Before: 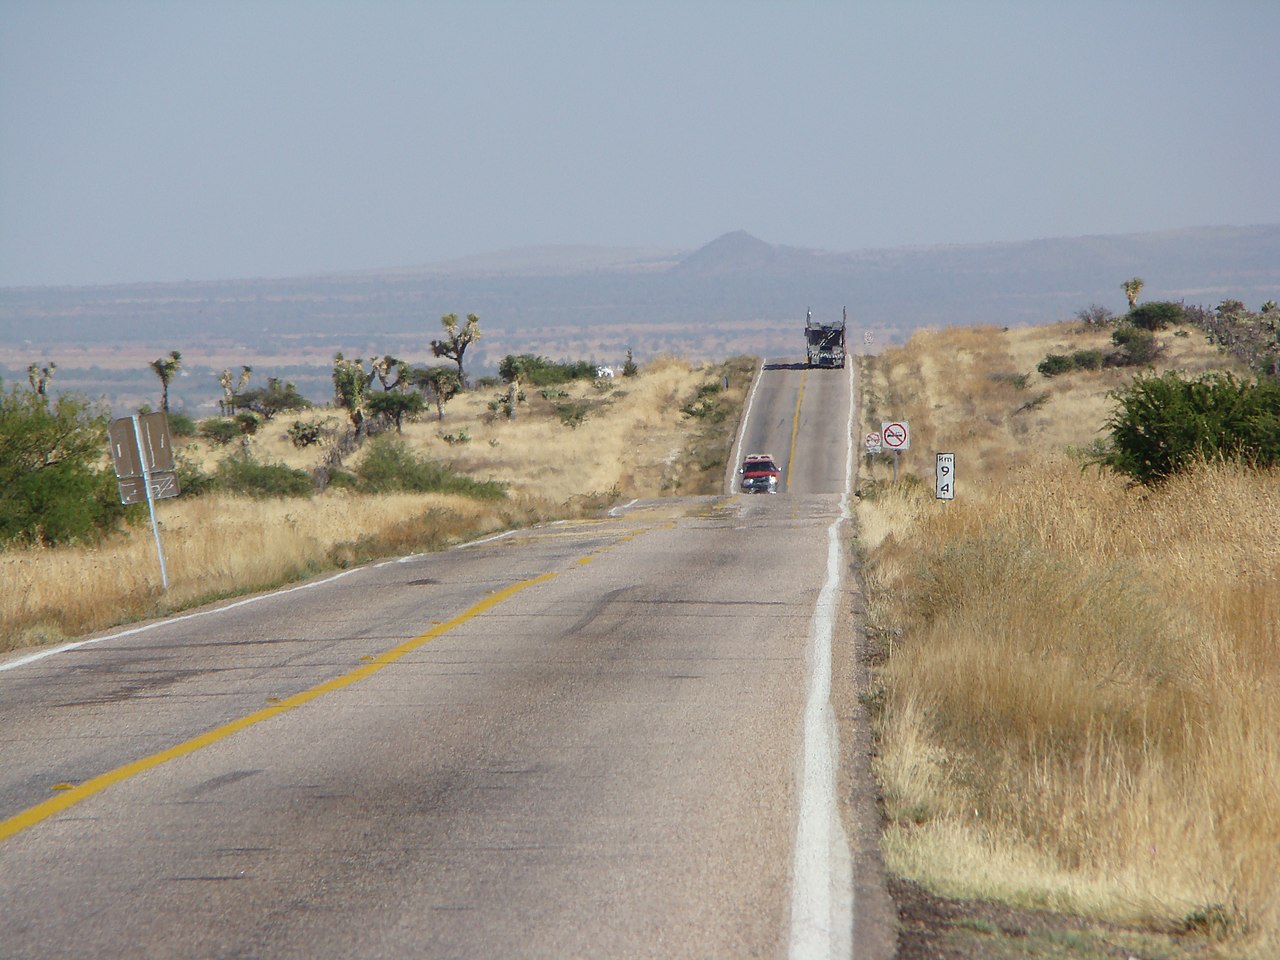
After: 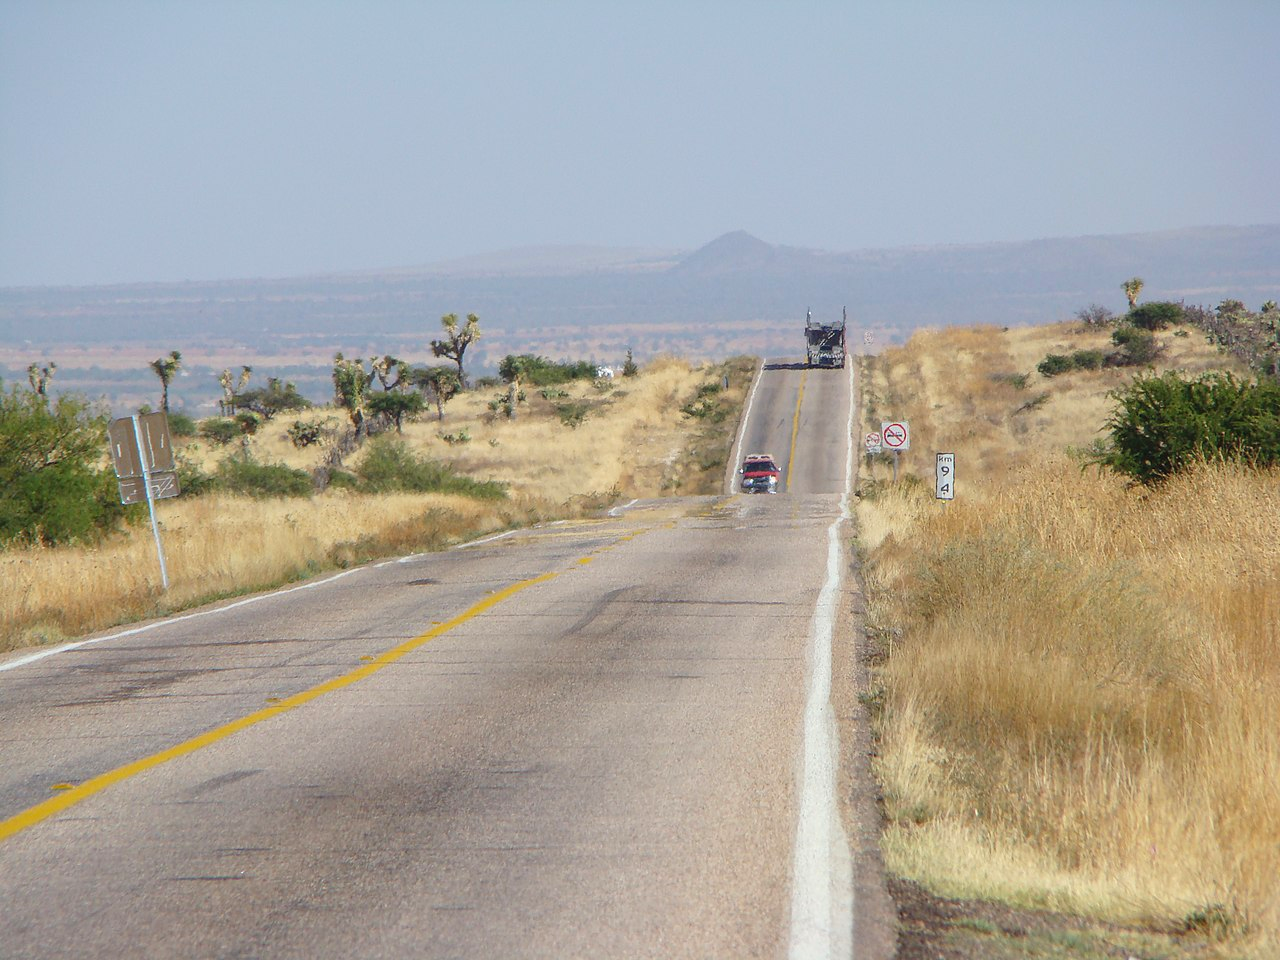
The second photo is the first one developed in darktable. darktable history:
local contrast: detail 110%
contrast brightness saturation: contrast 0.07, brightness 0.08, saturation 0.18
